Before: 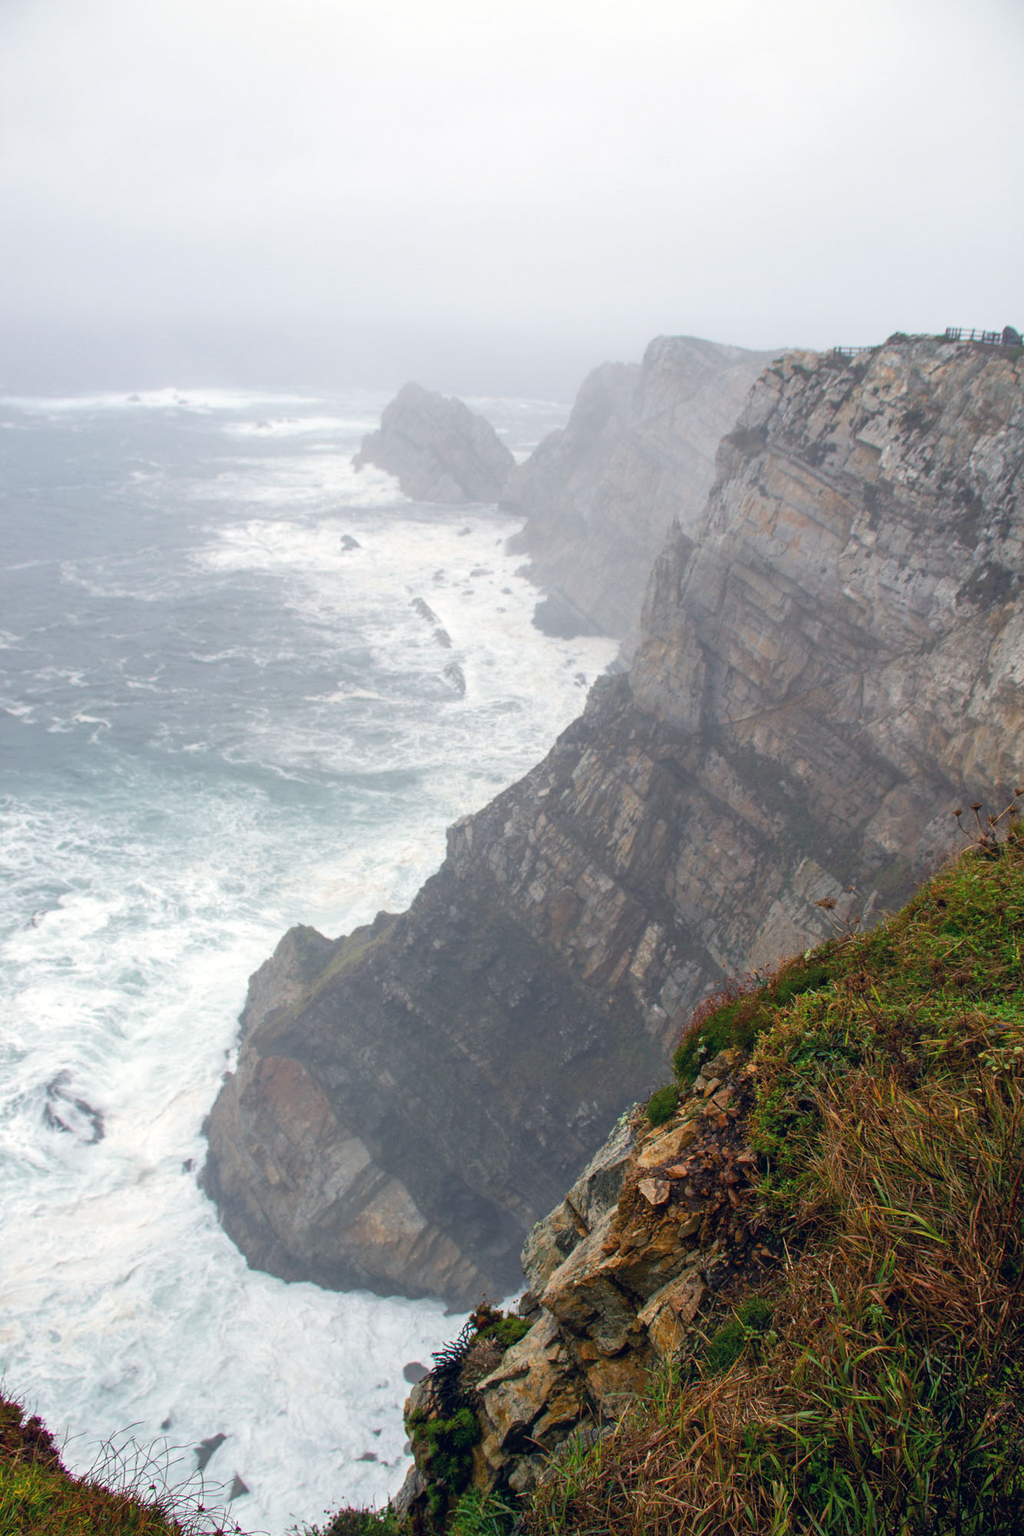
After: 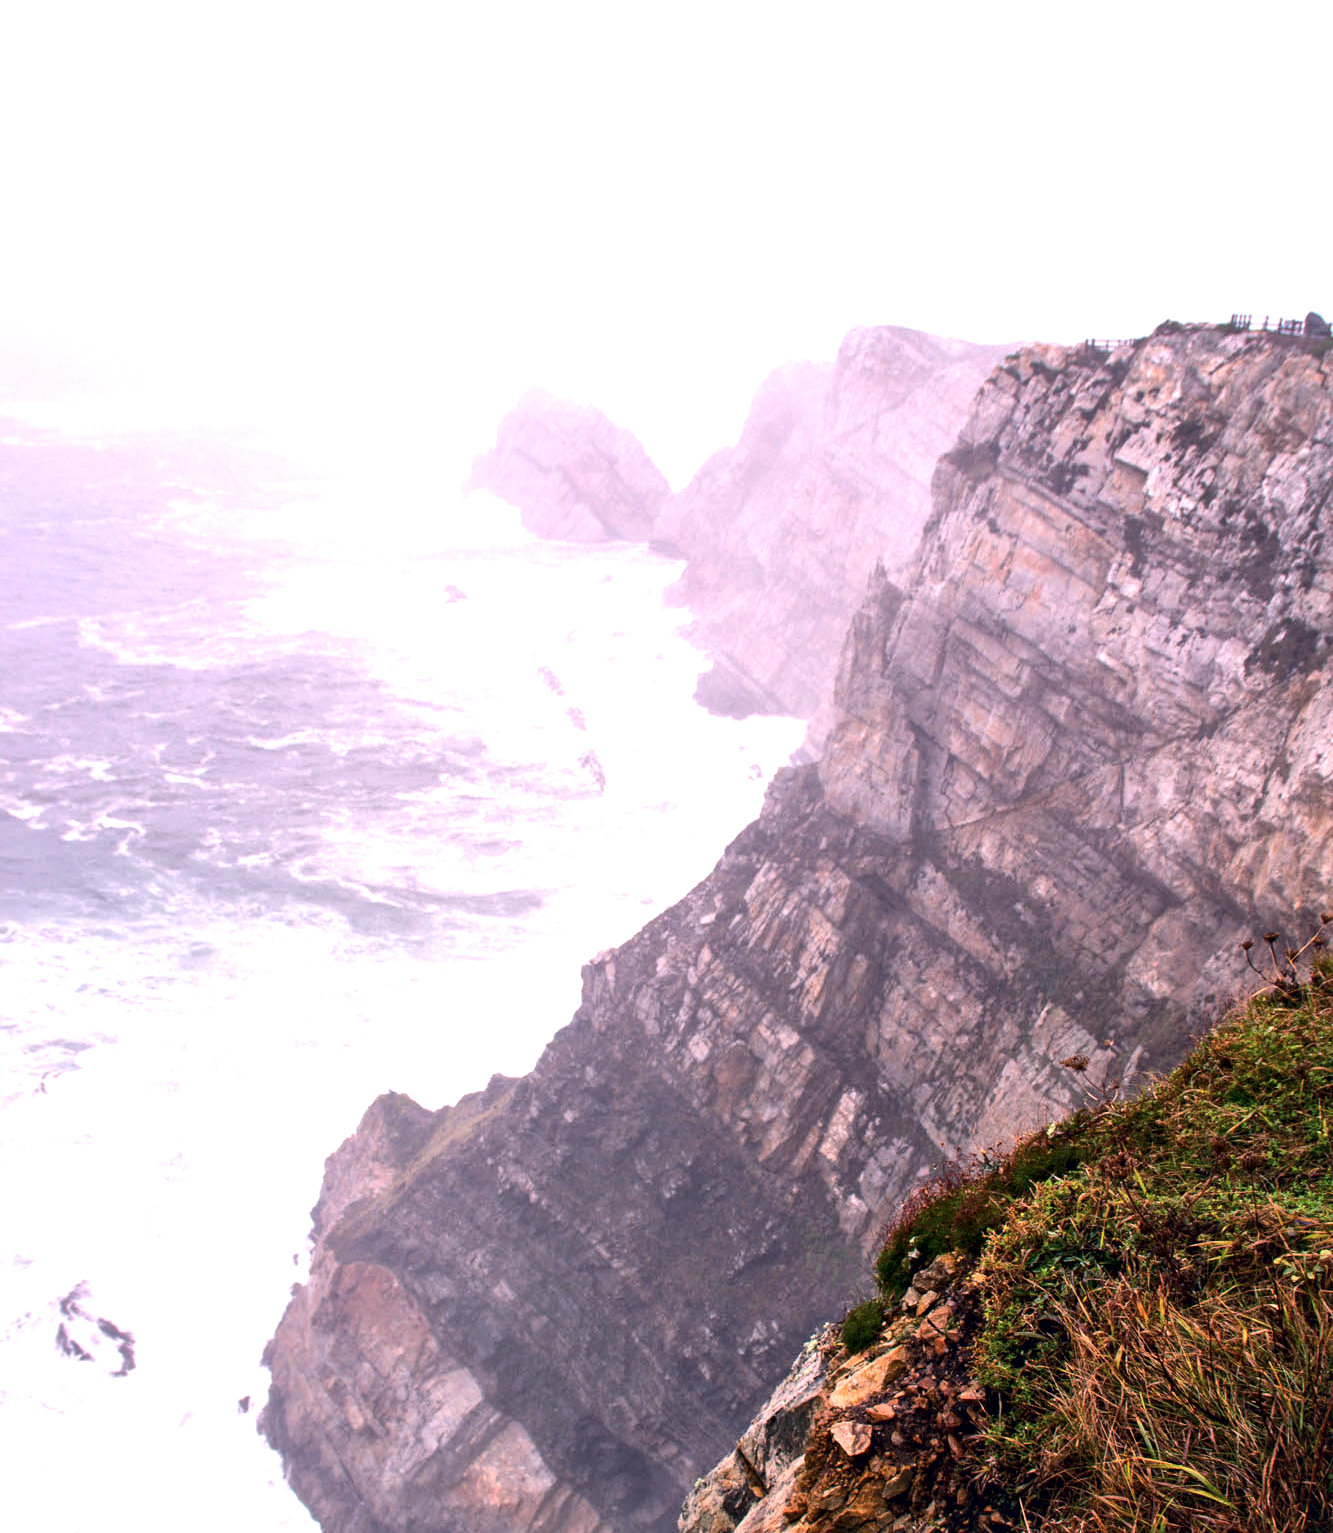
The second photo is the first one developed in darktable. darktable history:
tone equalizer: -8 EV -0.75 EV, -7 EV -0.7 EV, -6 EV -0.6 EV, -5 EV -0.4 EV, -3 EV 0.4 EV, -2 EV 0.6 EV, -1 EV 0.7 EV, +0 EV 0.75 EV, edges refinement/feathering 500, mask exposure compensation -1.57 EV, preserve details no
white balance: red 1.188, blue 1.11
local contrast: mode bilateral grid, contrast 25, coarseness 60, detail 151%, midtone range 0.2
crop: top 5.667%, bottom 17.637%
